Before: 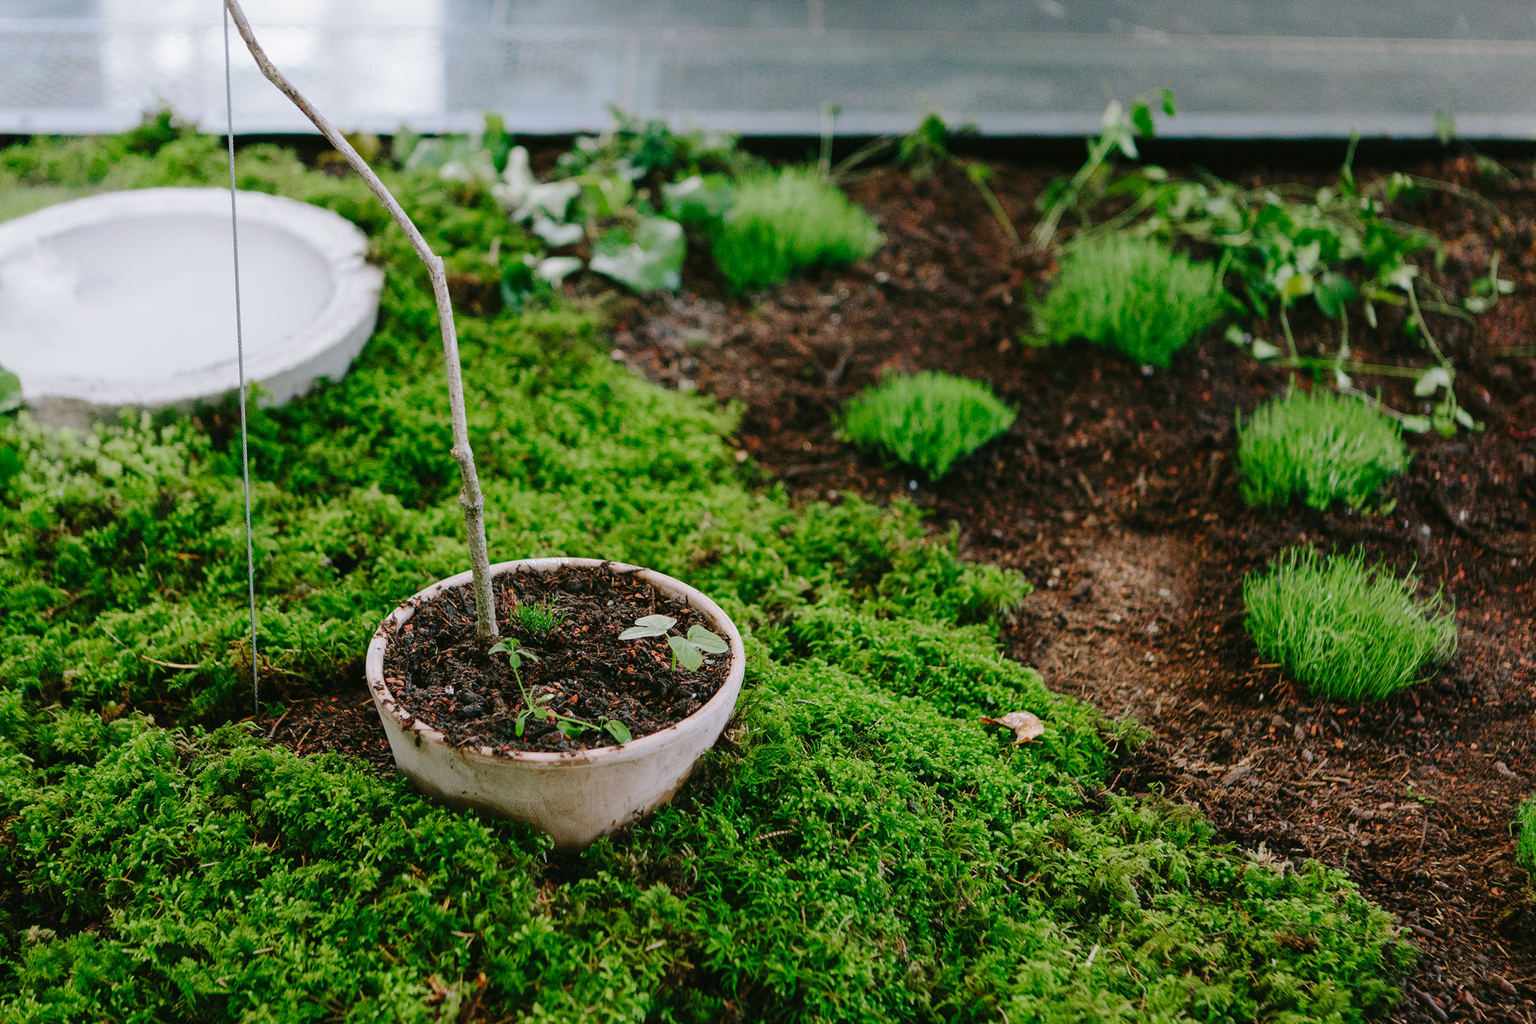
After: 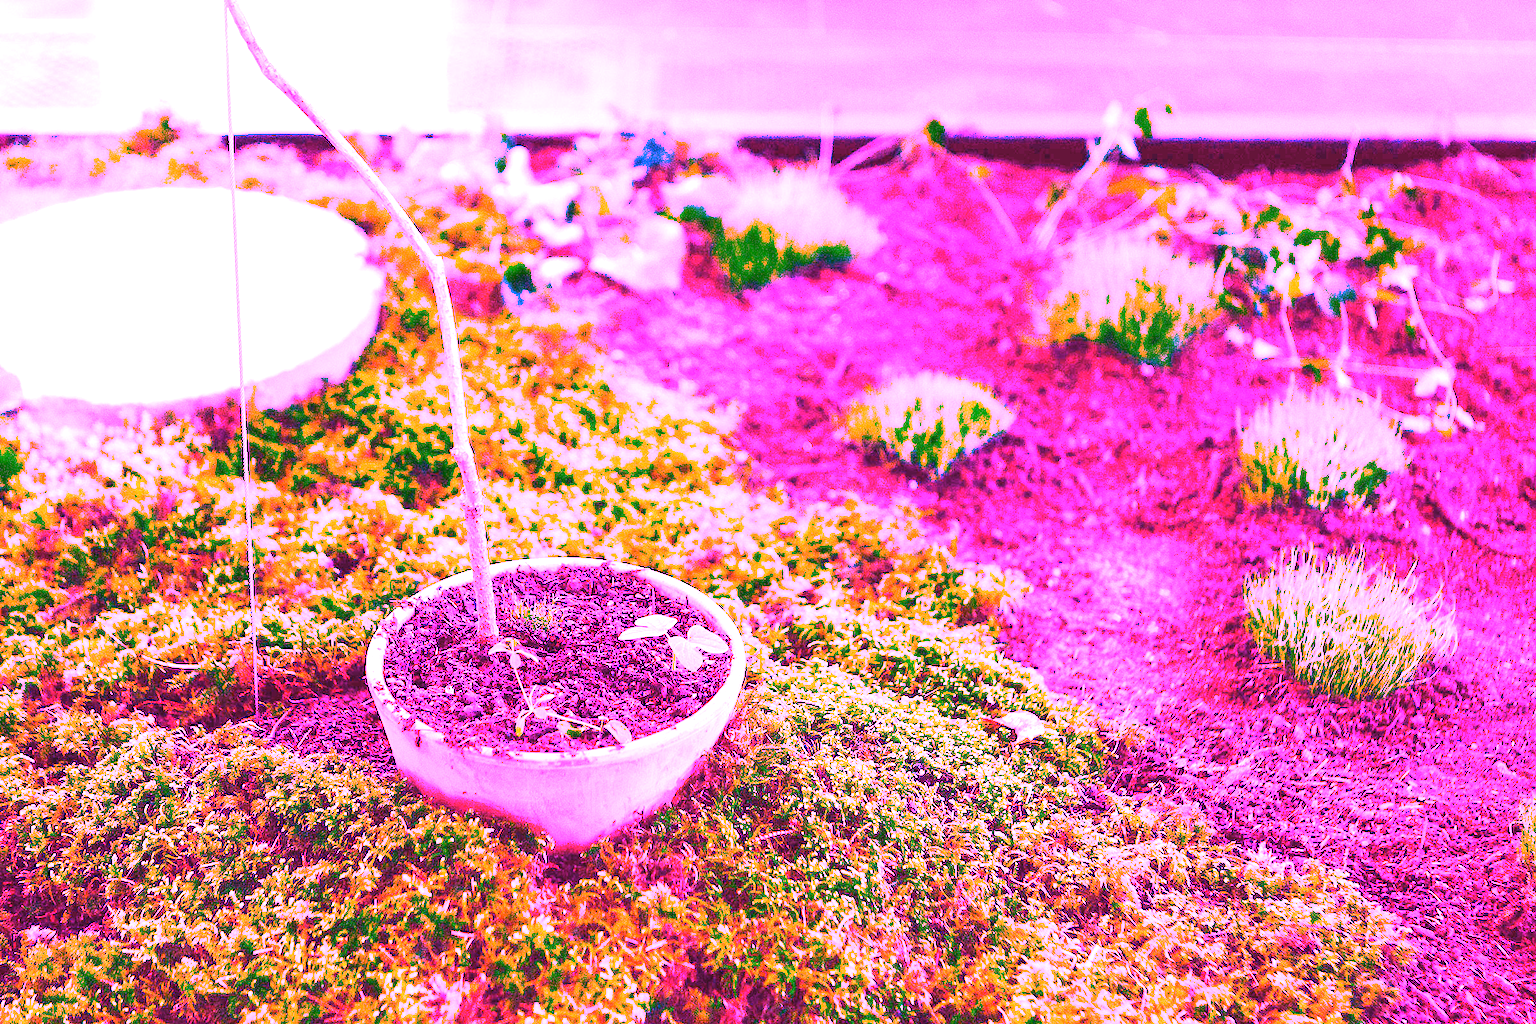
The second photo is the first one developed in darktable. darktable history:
exposure: exposure 0.999 EV, compensate highlight preservation false
white balance: red 8, blue 8
